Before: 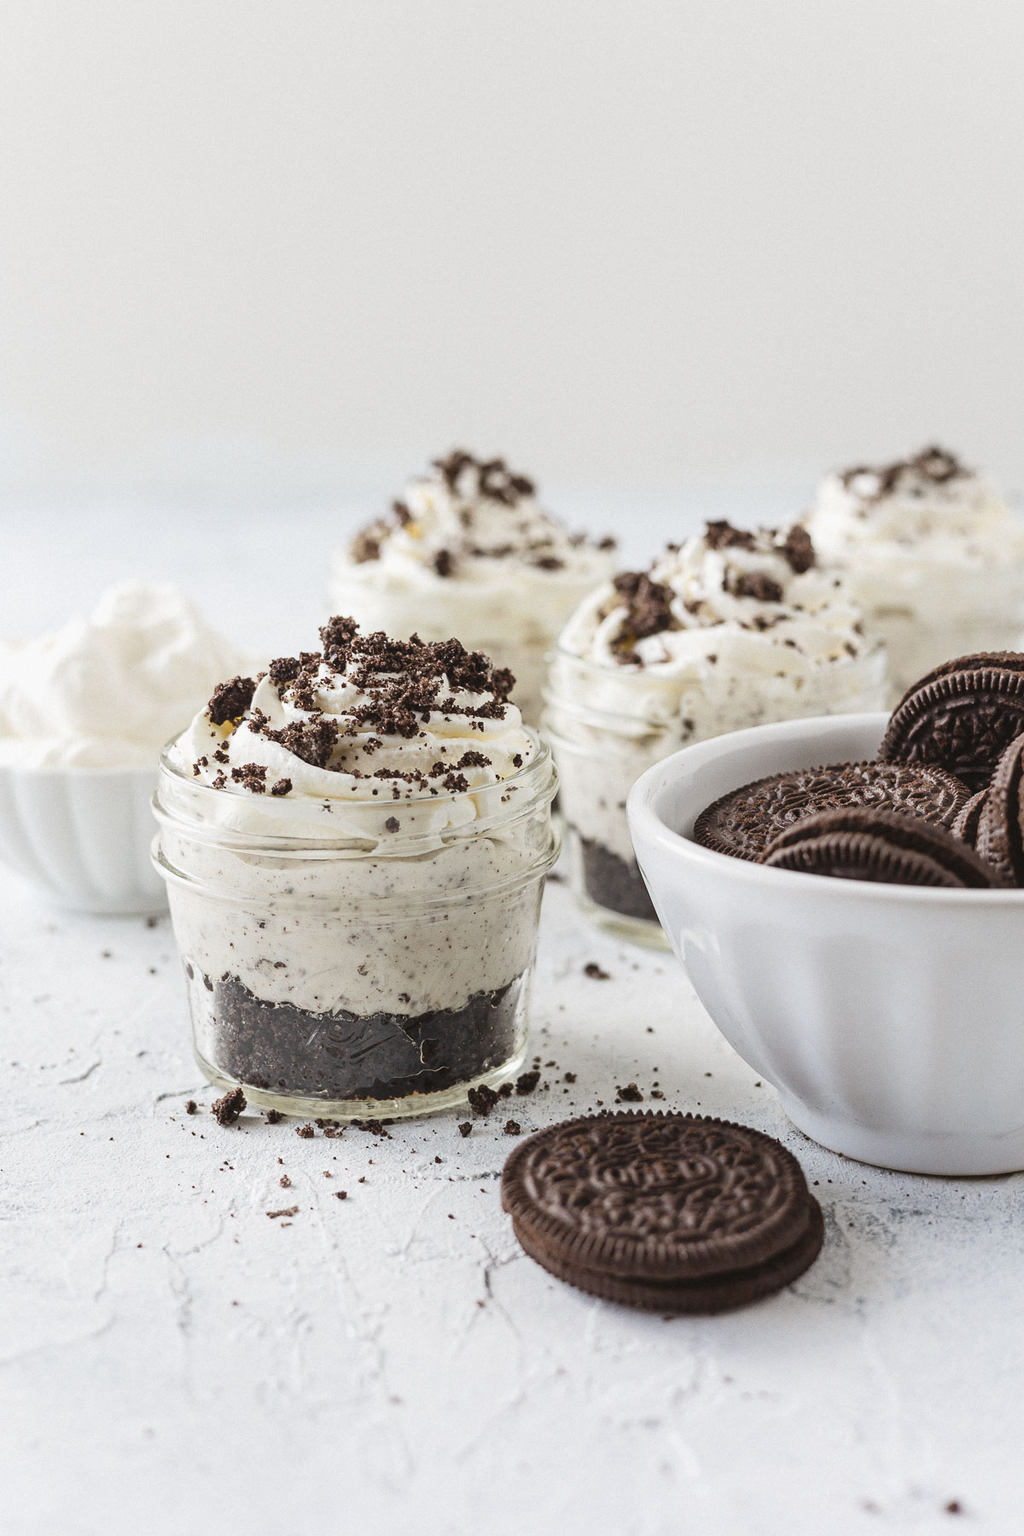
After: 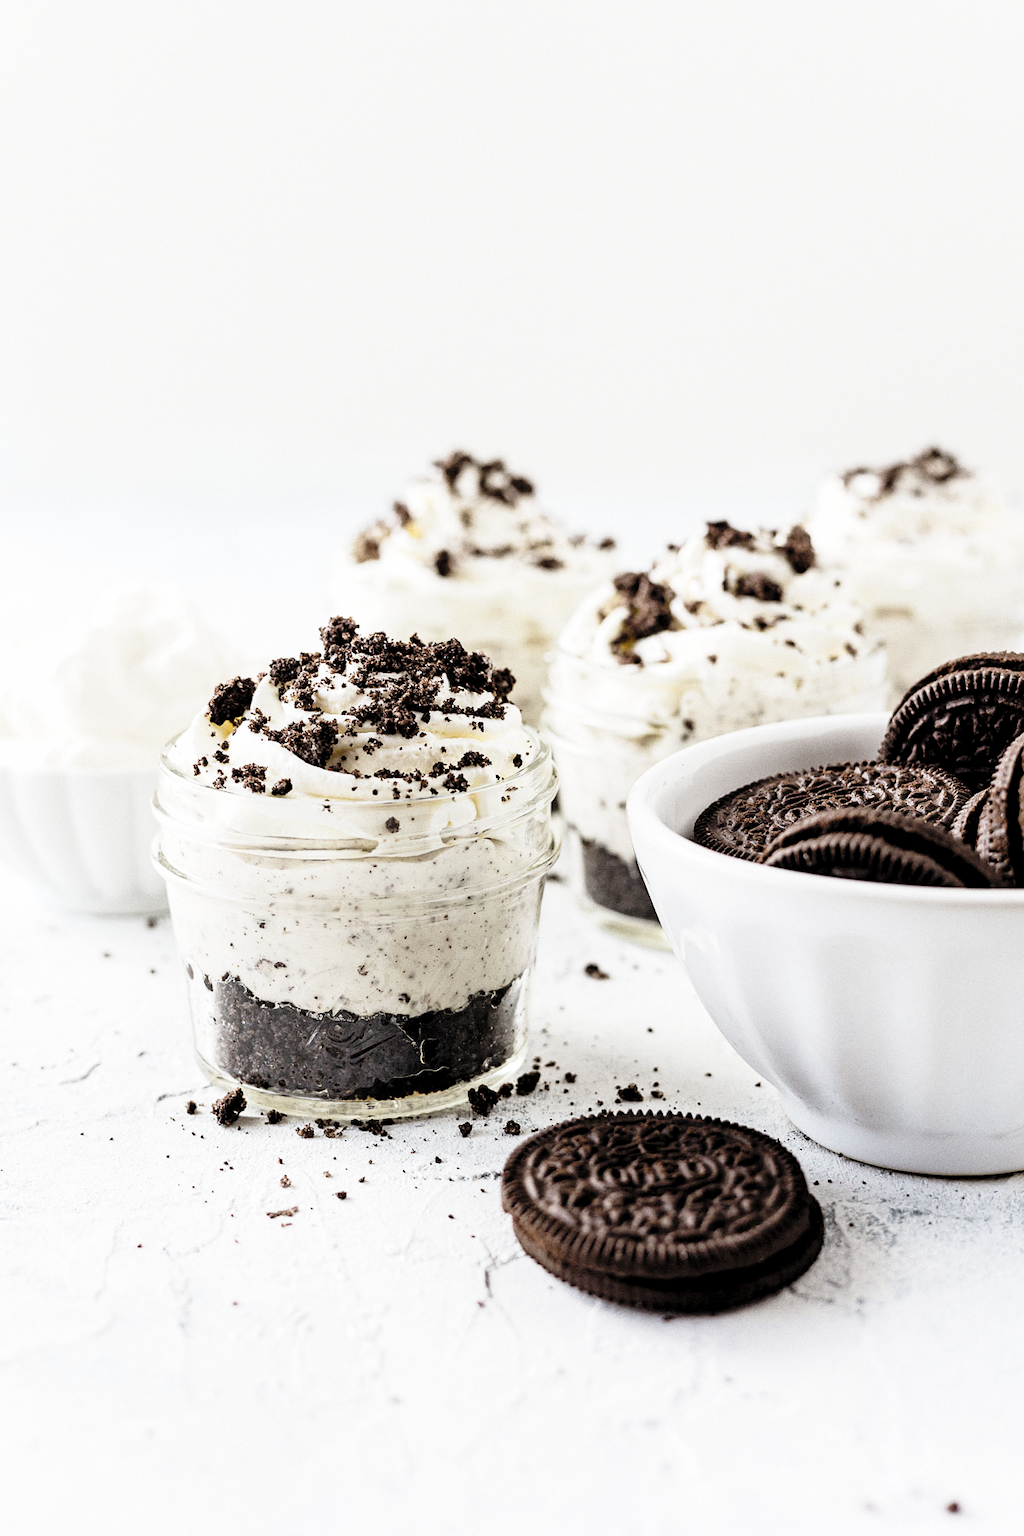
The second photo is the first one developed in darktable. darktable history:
levels: levels [0.116, 0.574, 1]
base curve: curves: ch0 [(0, 0) (0.036, 0.037) (0.121, 0.228) (0.46, 0.76) (0.859, 0.983) (1, 1)], preserve colors none
